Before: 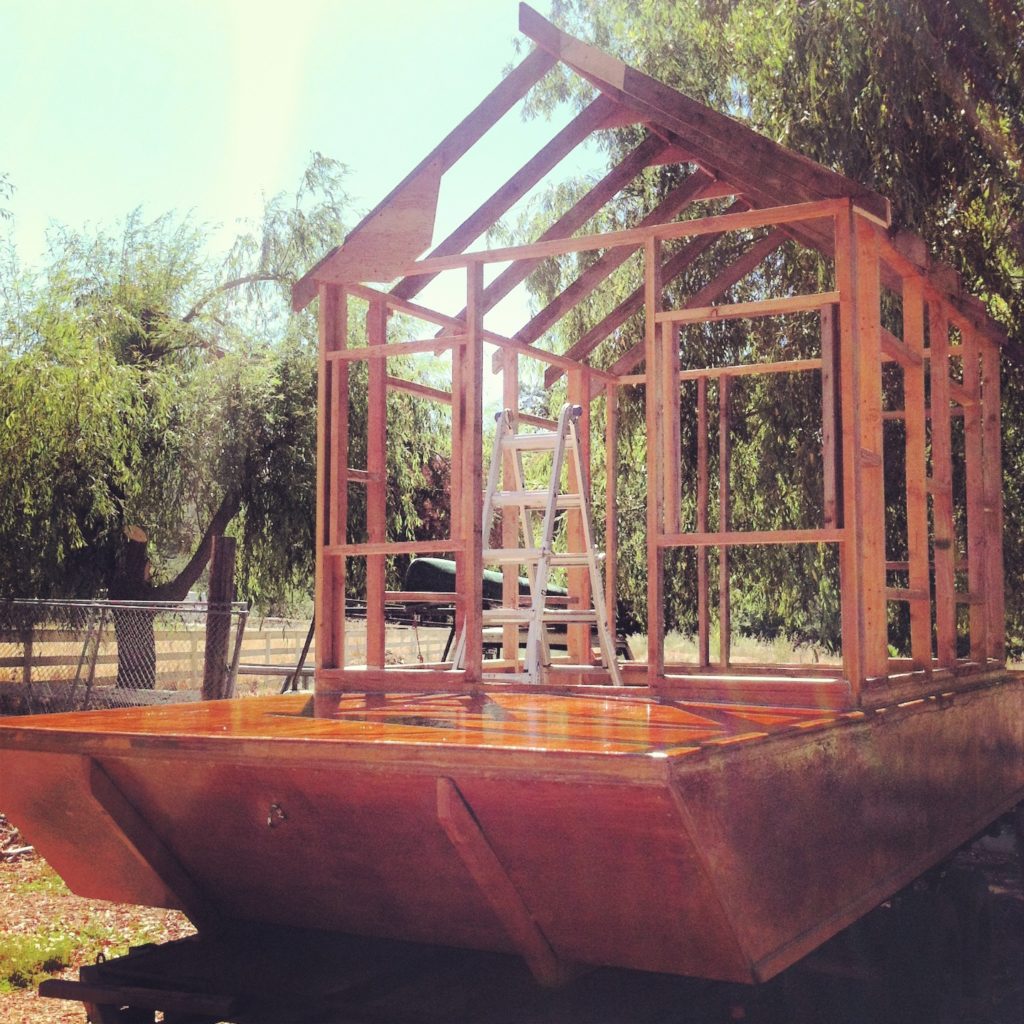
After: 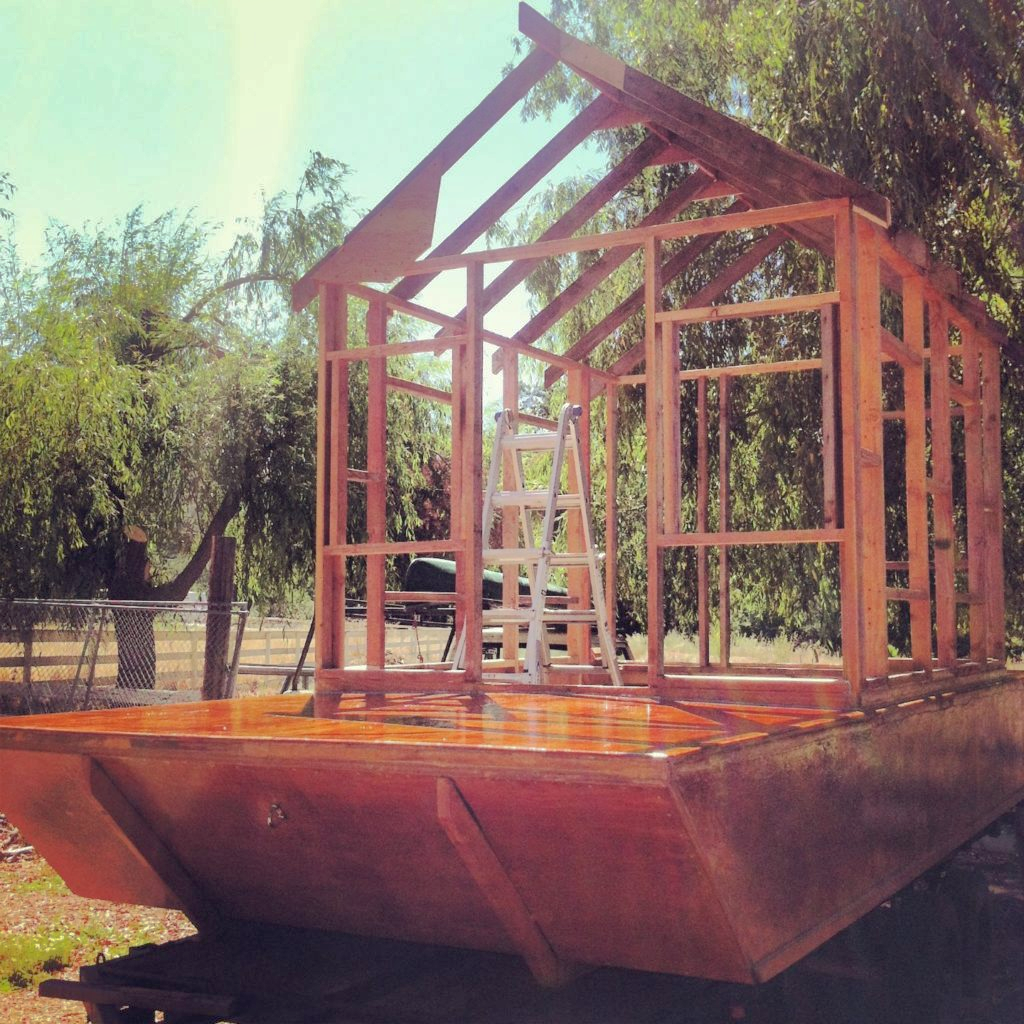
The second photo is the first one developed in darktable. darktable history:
shadows and highlights: shadows 40, highlights -60
exposure: black level correction 0.005, exposure 0.001 EV, compensate highlight preservation false
